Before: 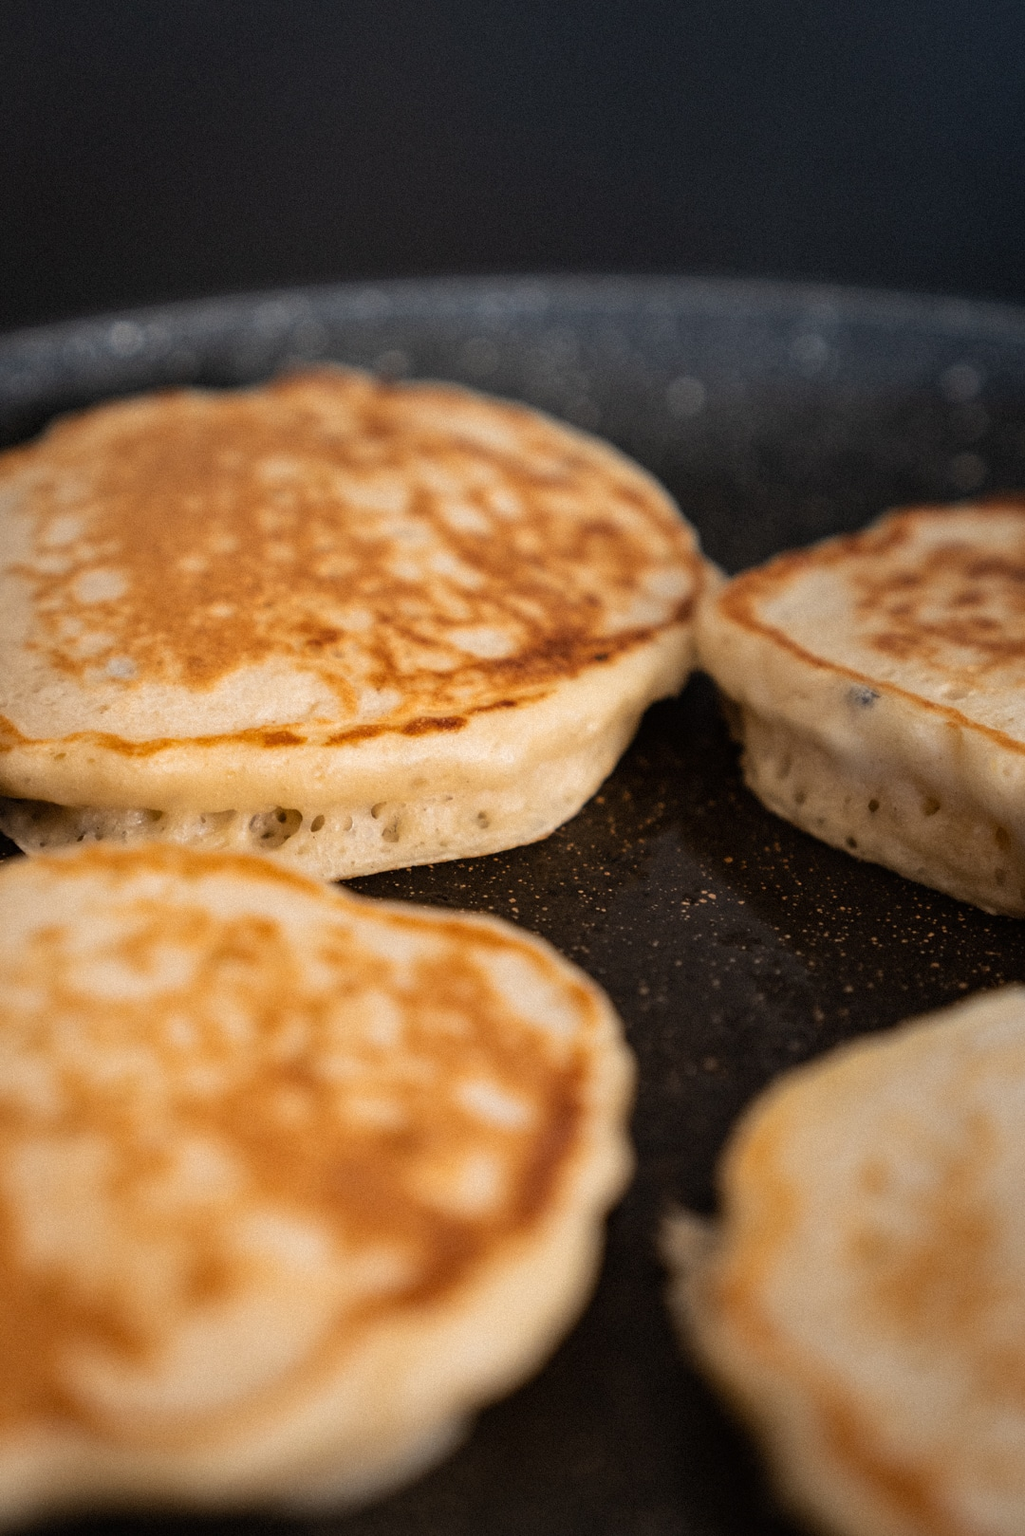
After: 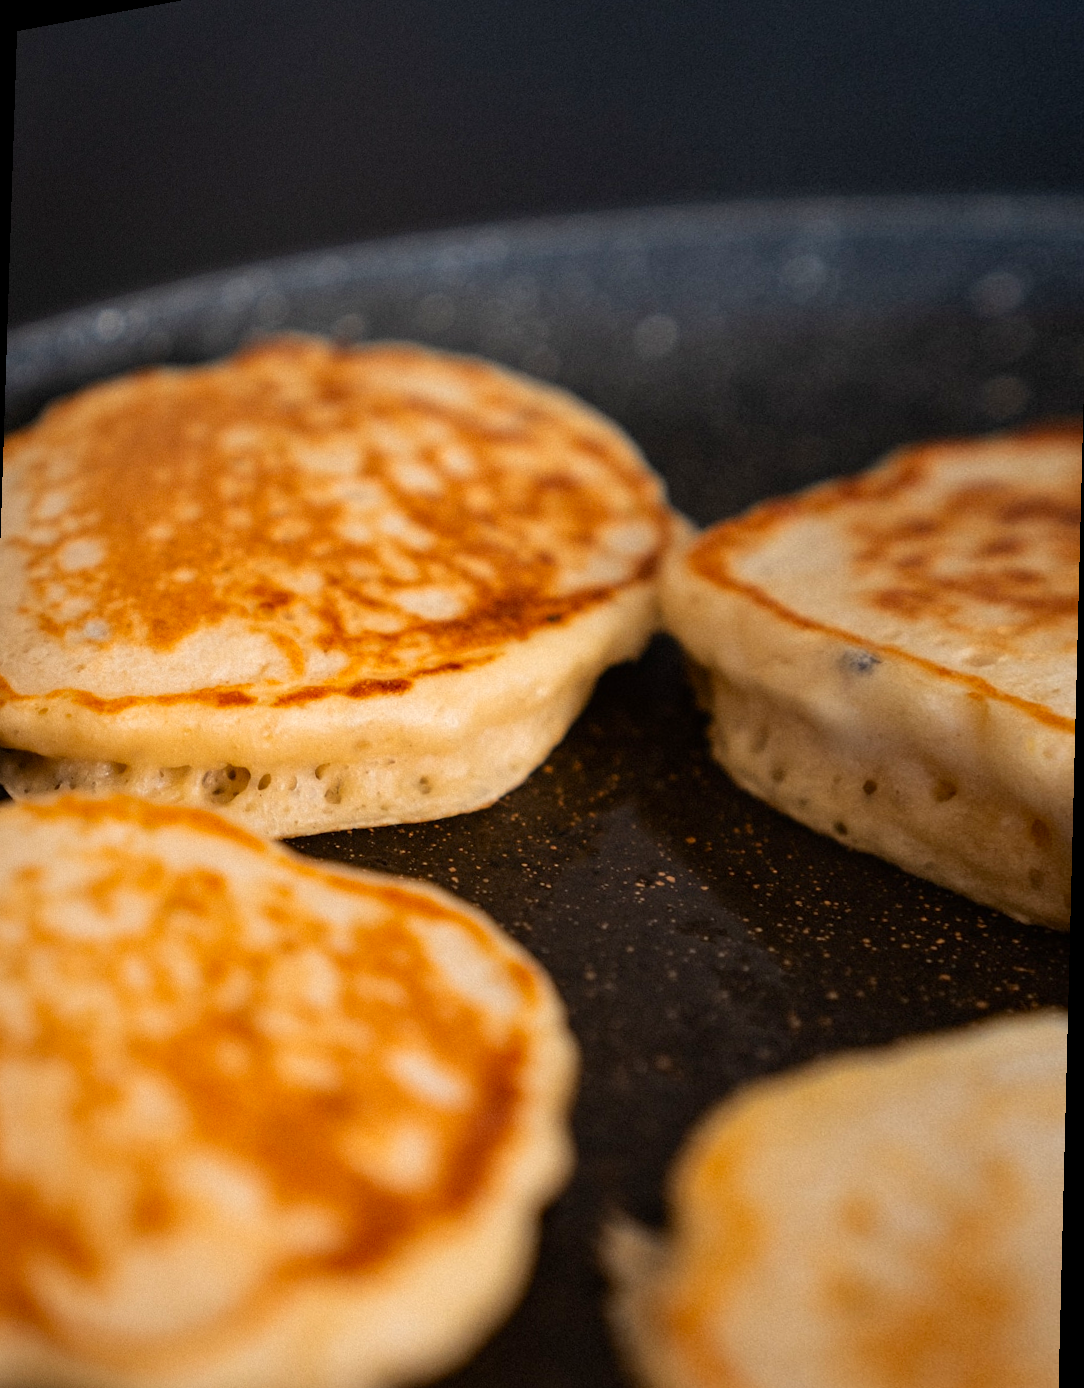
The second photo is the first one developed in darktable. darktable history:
rotate and perspective: rotation 1.69°, lens shift (vertical) -0.023, lens shift (horizontal) -0.291, crop left 0.025, crop right 0.988, crop top 0.092, crop bottom 0.842
color correction: saturation 1.34
